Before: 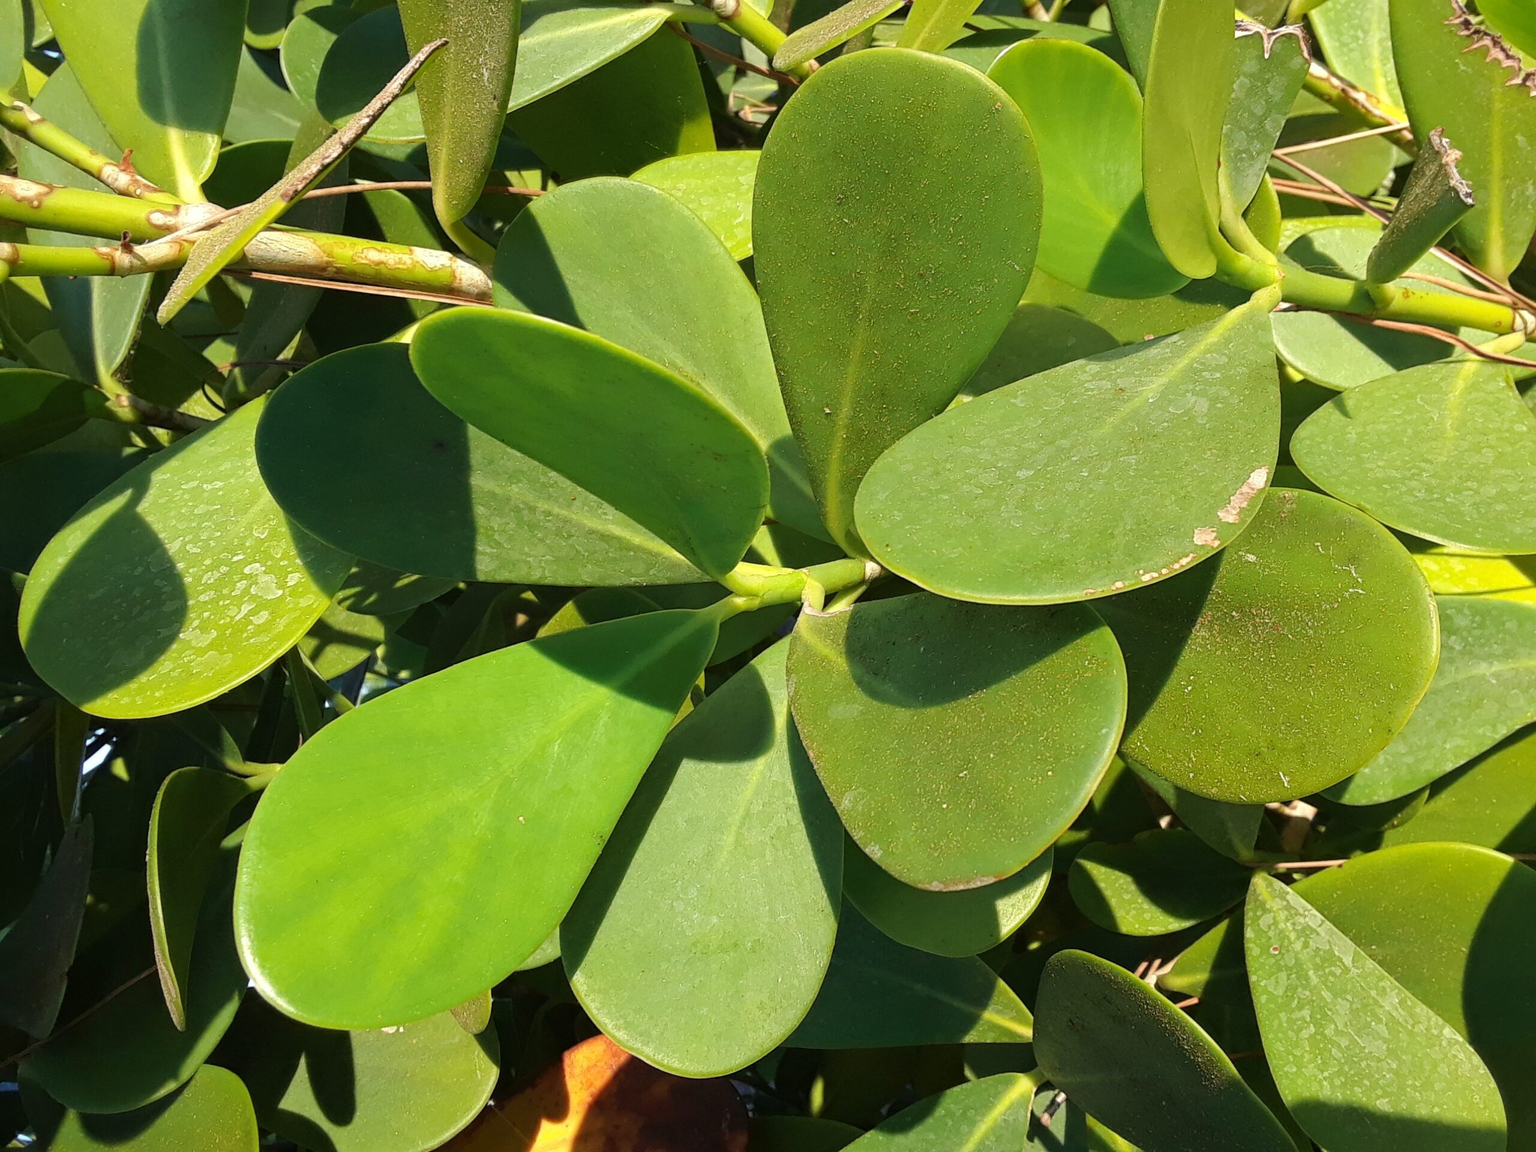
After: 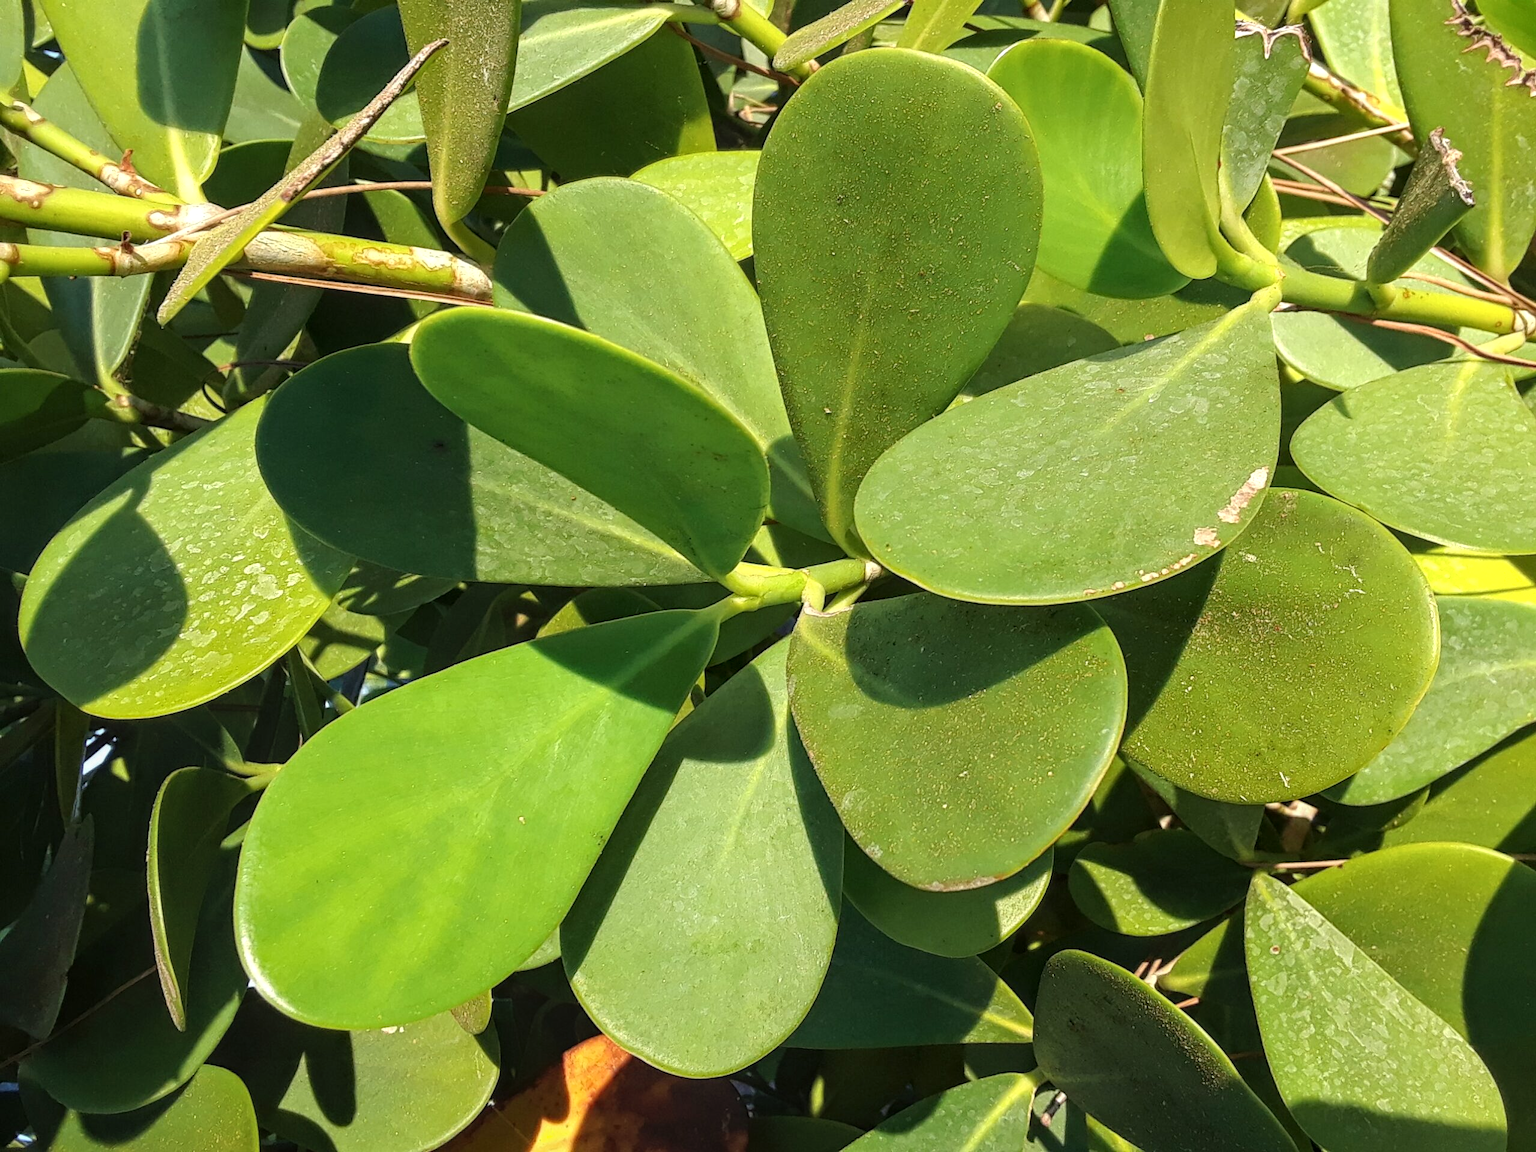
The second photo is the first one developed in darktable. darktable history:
local contrast: on, module defaults
shadows and highlights: shadows -12.5, white point adjustment 4, highlights 28.33
